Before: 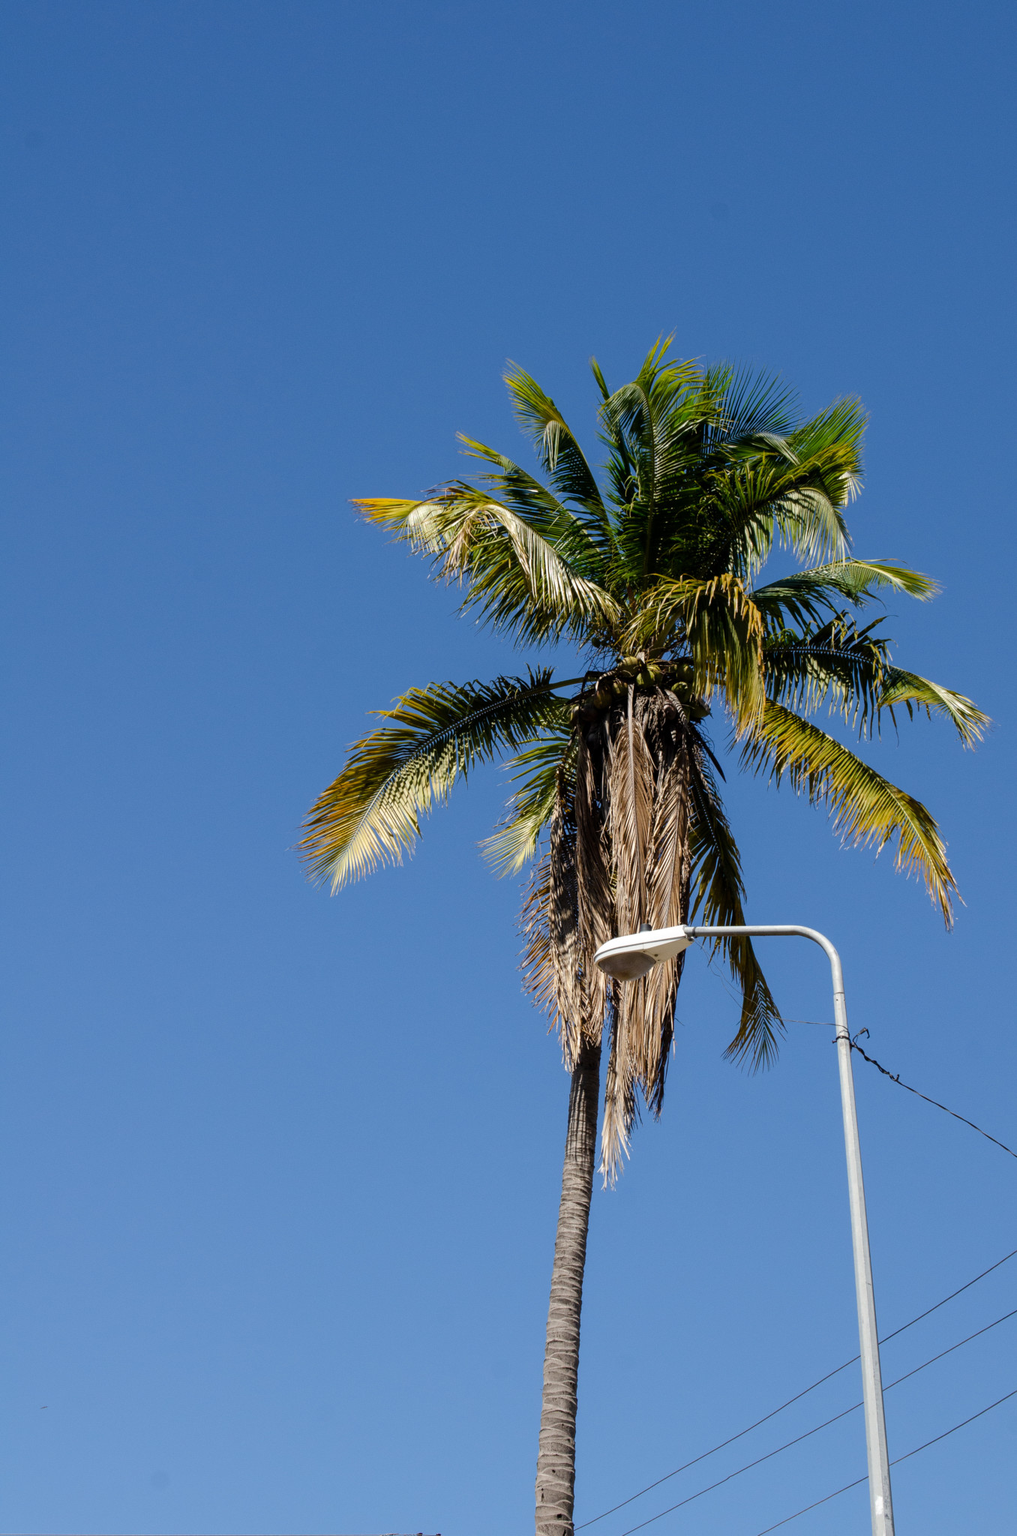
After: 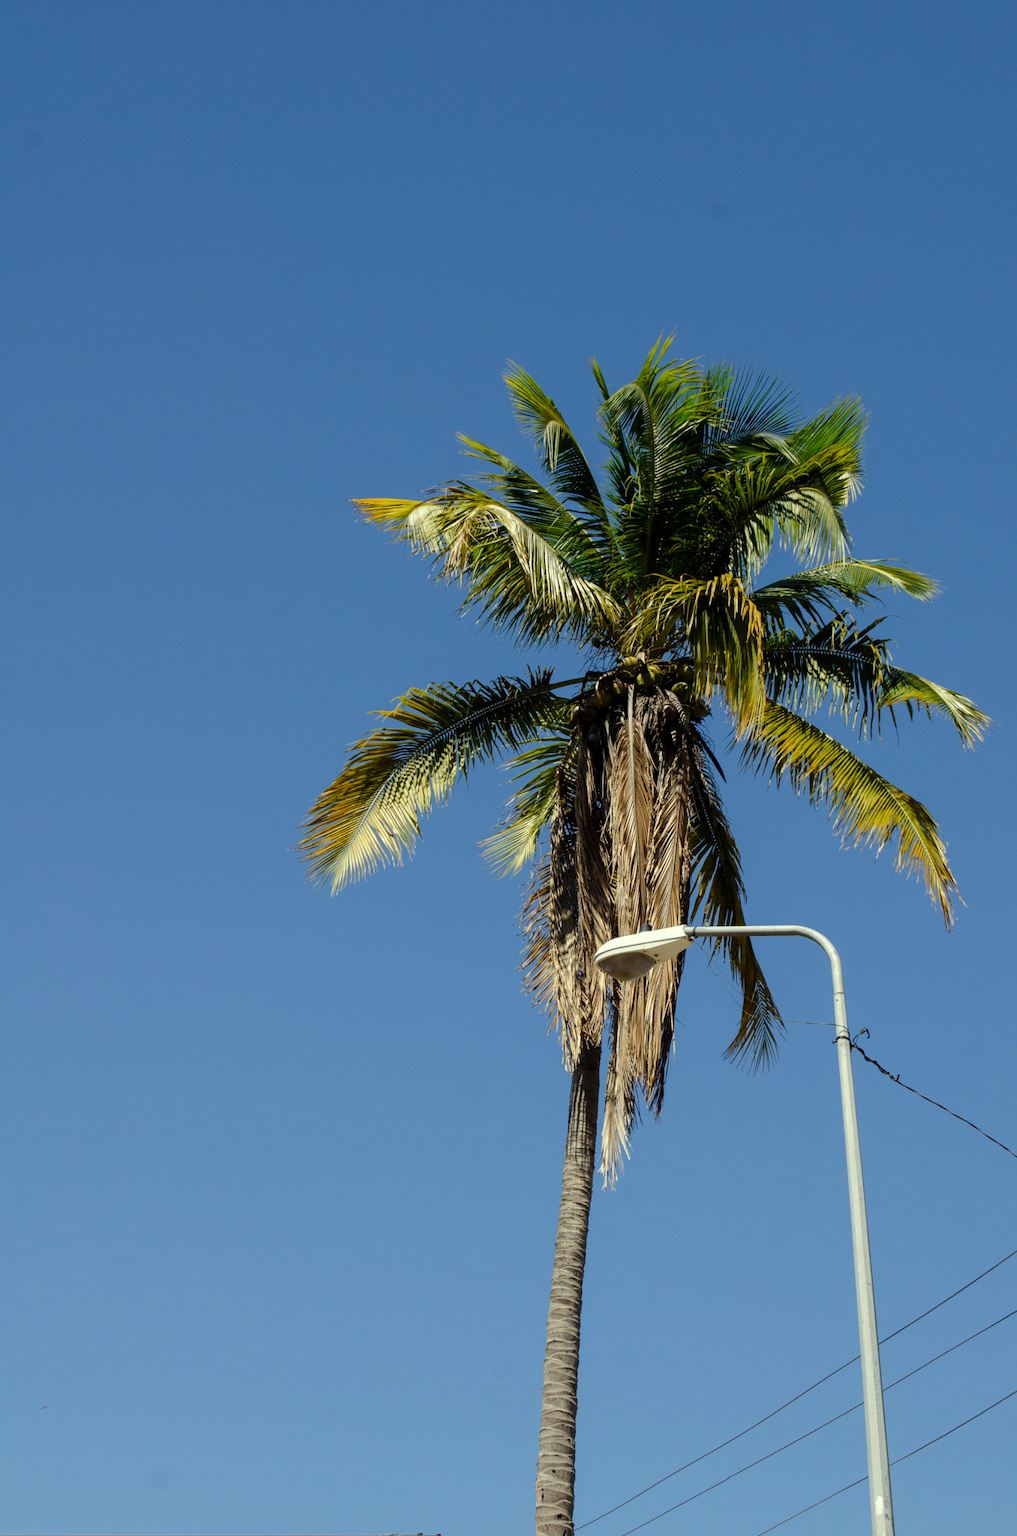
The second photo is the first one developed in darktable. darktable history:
color correction: highlights a* -5.68, highlights b* 10.93
